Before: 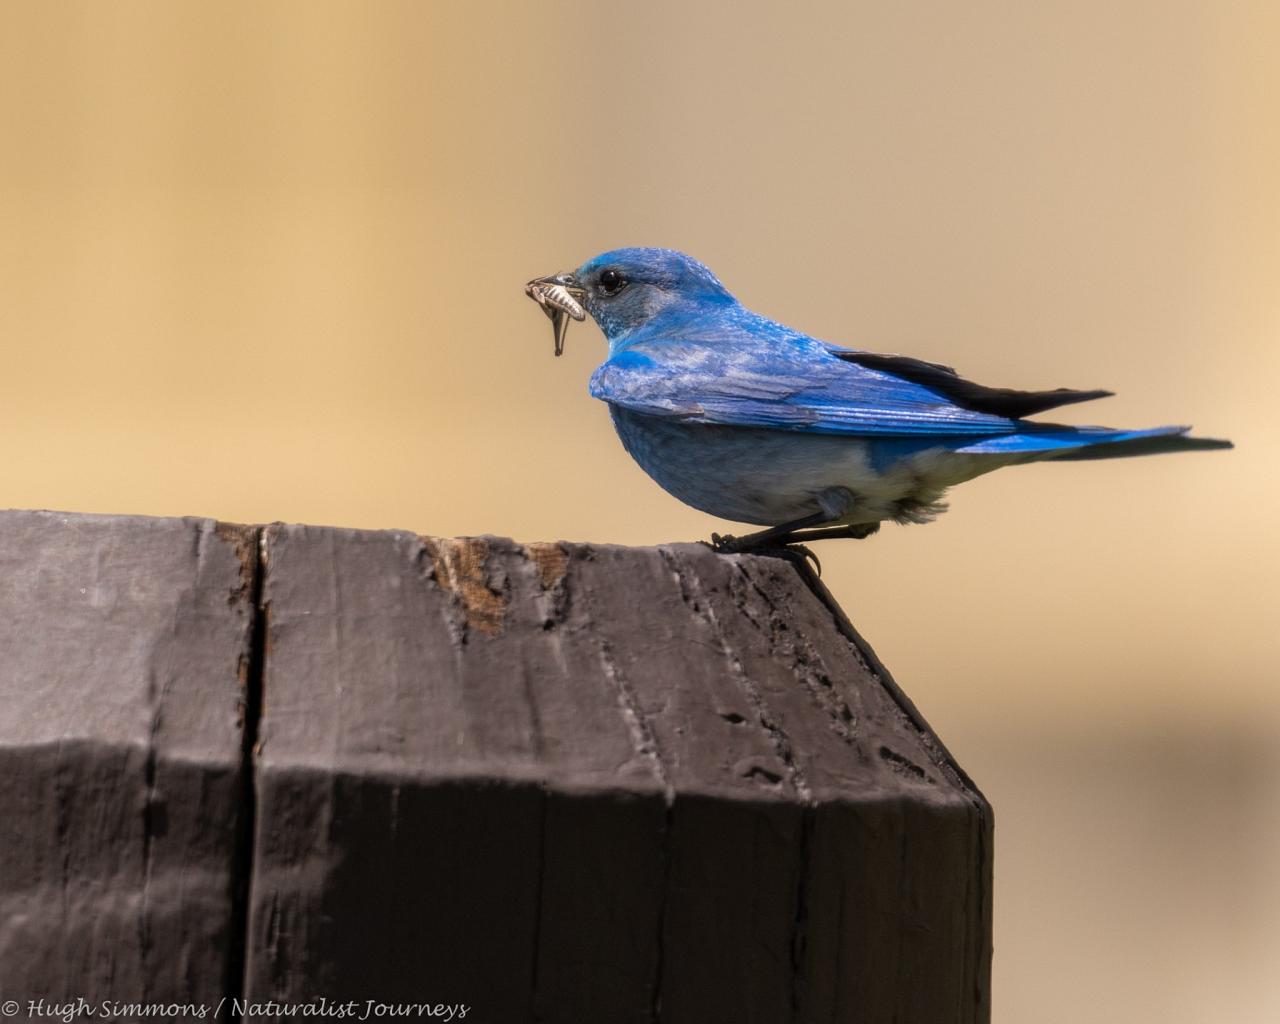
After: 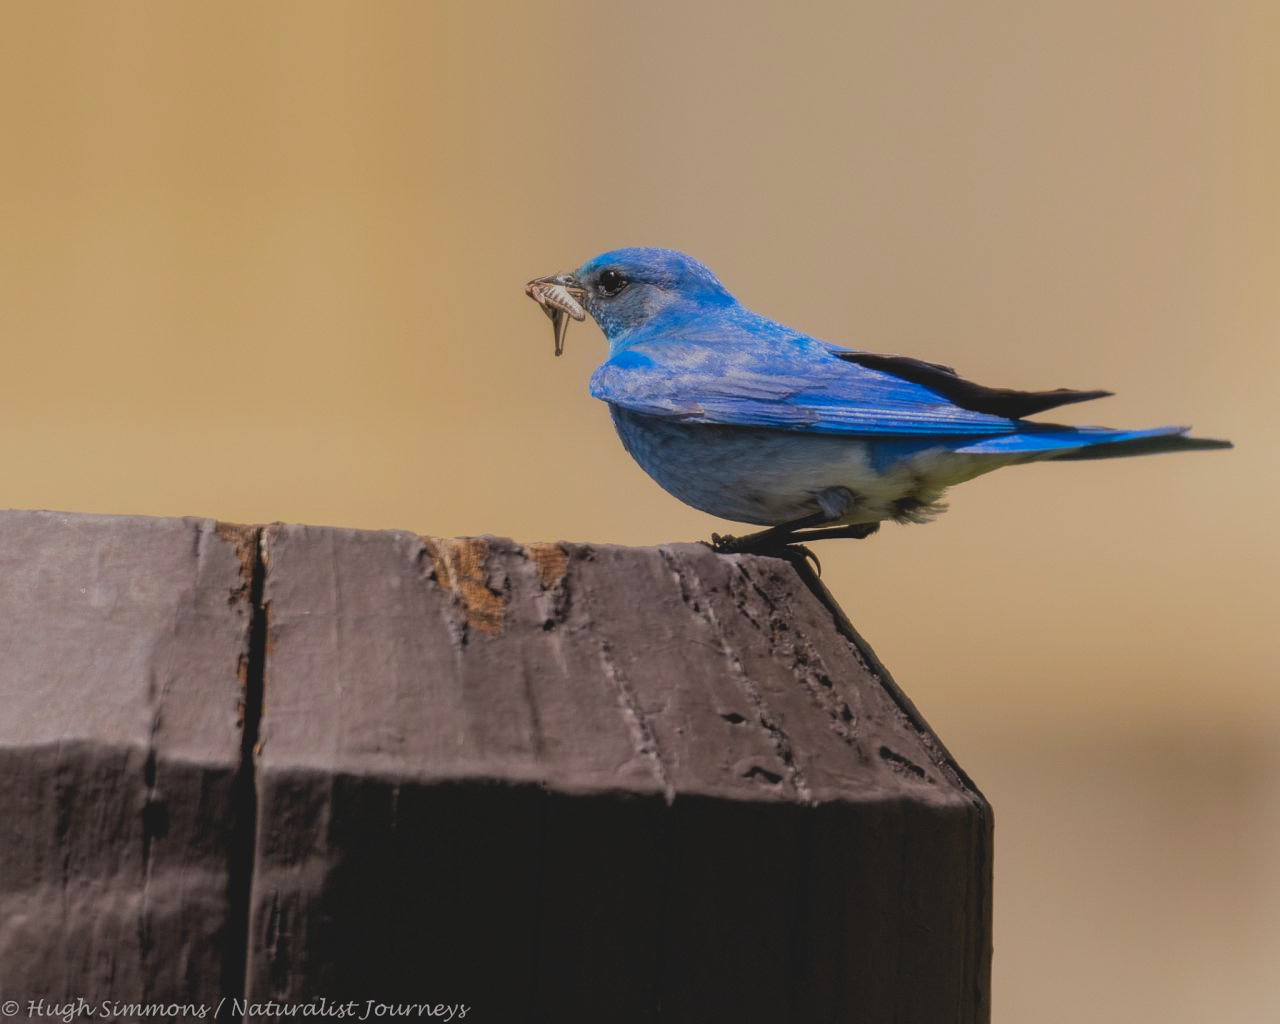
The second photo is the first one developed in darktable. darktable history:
filmic rgb: black relative exposure -7.32 EV, white relative exposure 5.09 EV, hardness 3.2
contrast brightness saturation: contrast -0.19, saturation 0.19
